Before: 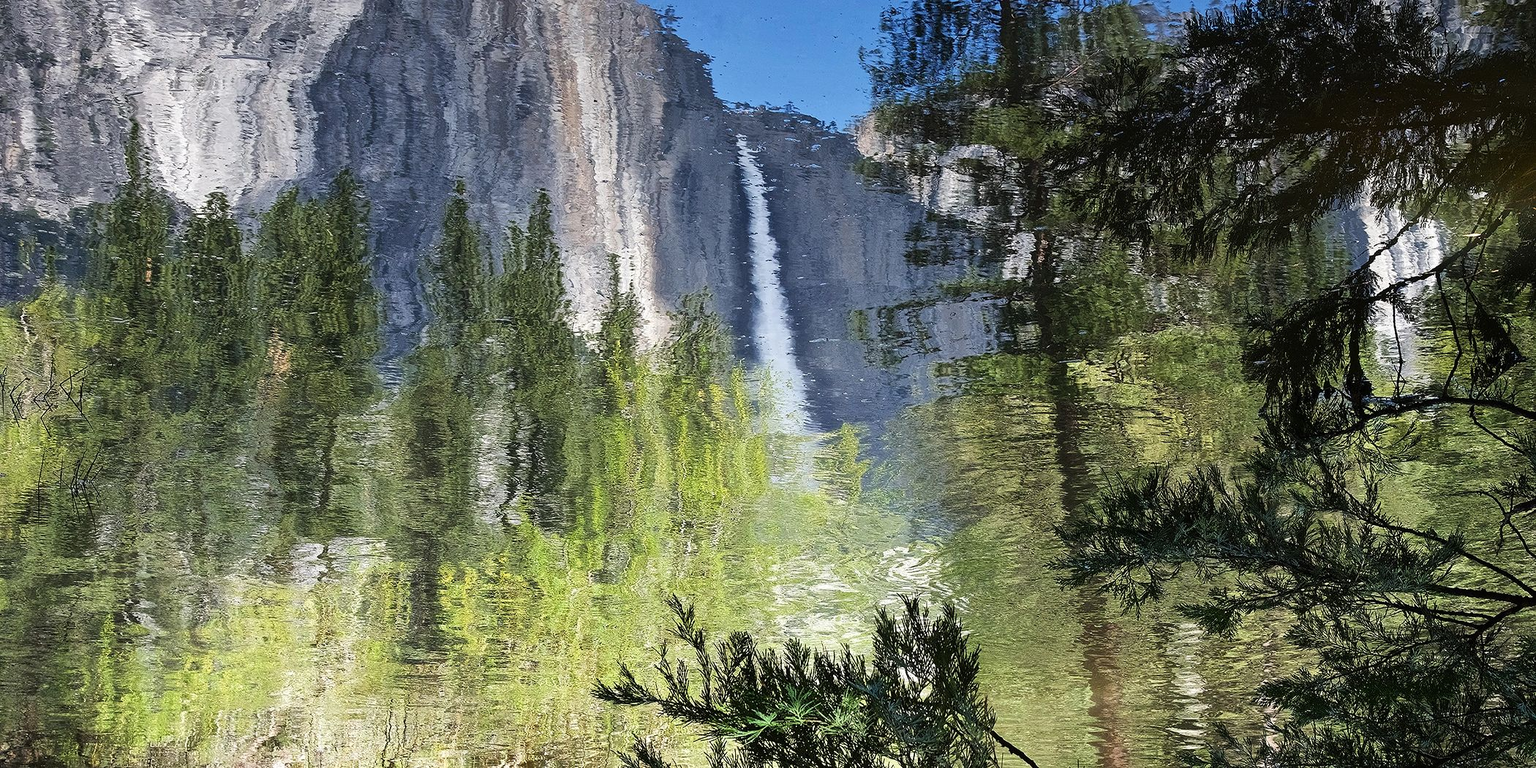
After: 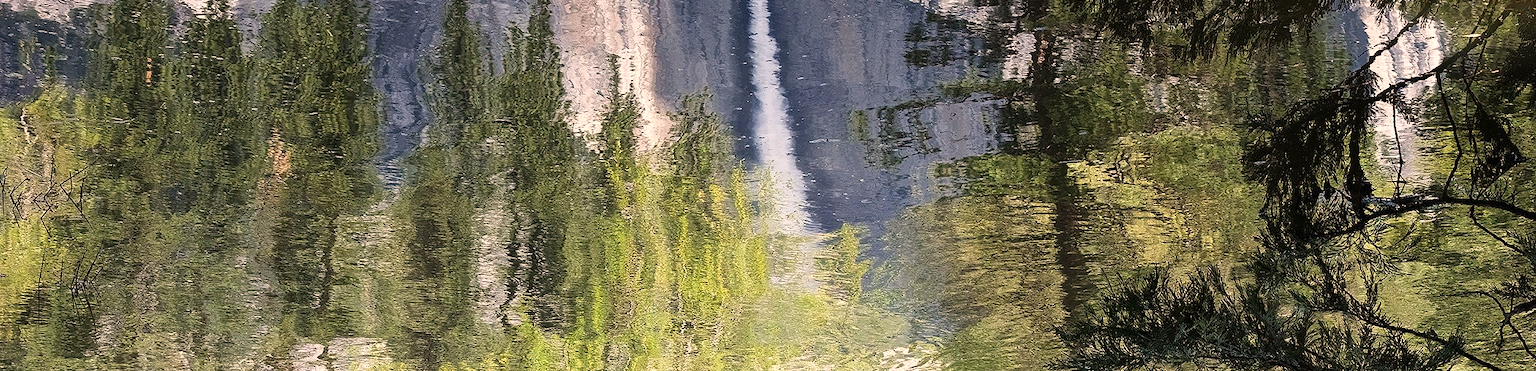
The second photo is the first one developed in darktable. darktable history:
crop and rotate: top 26.056%, bottom 25.543%
white balance: red 1.127, blue 0.943
